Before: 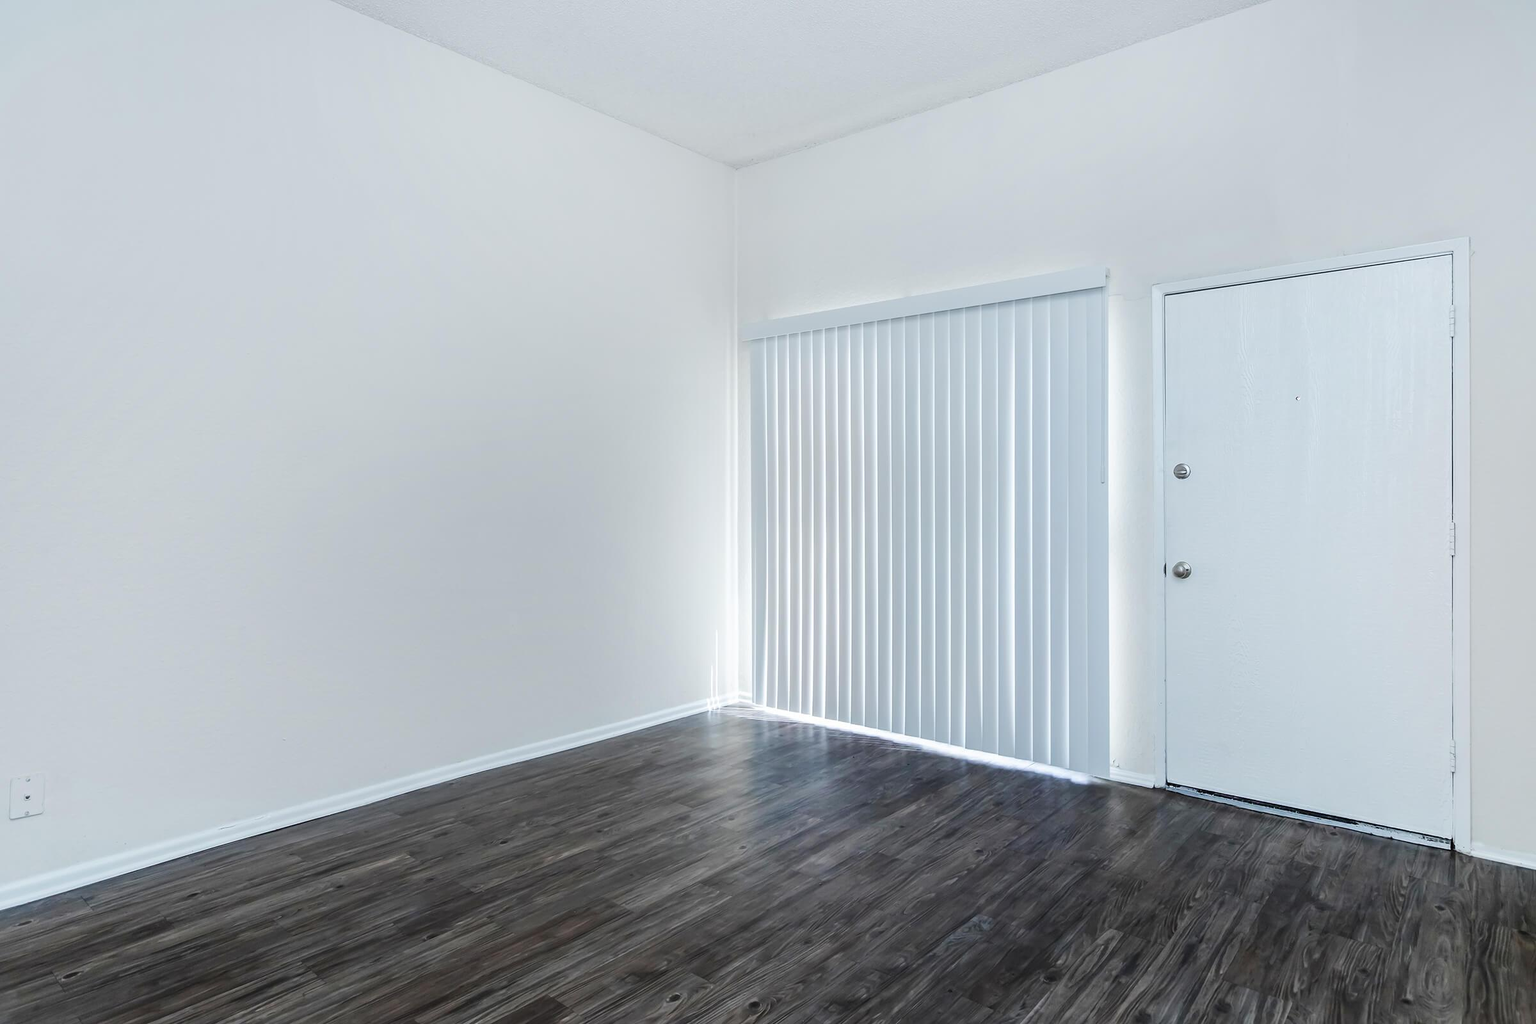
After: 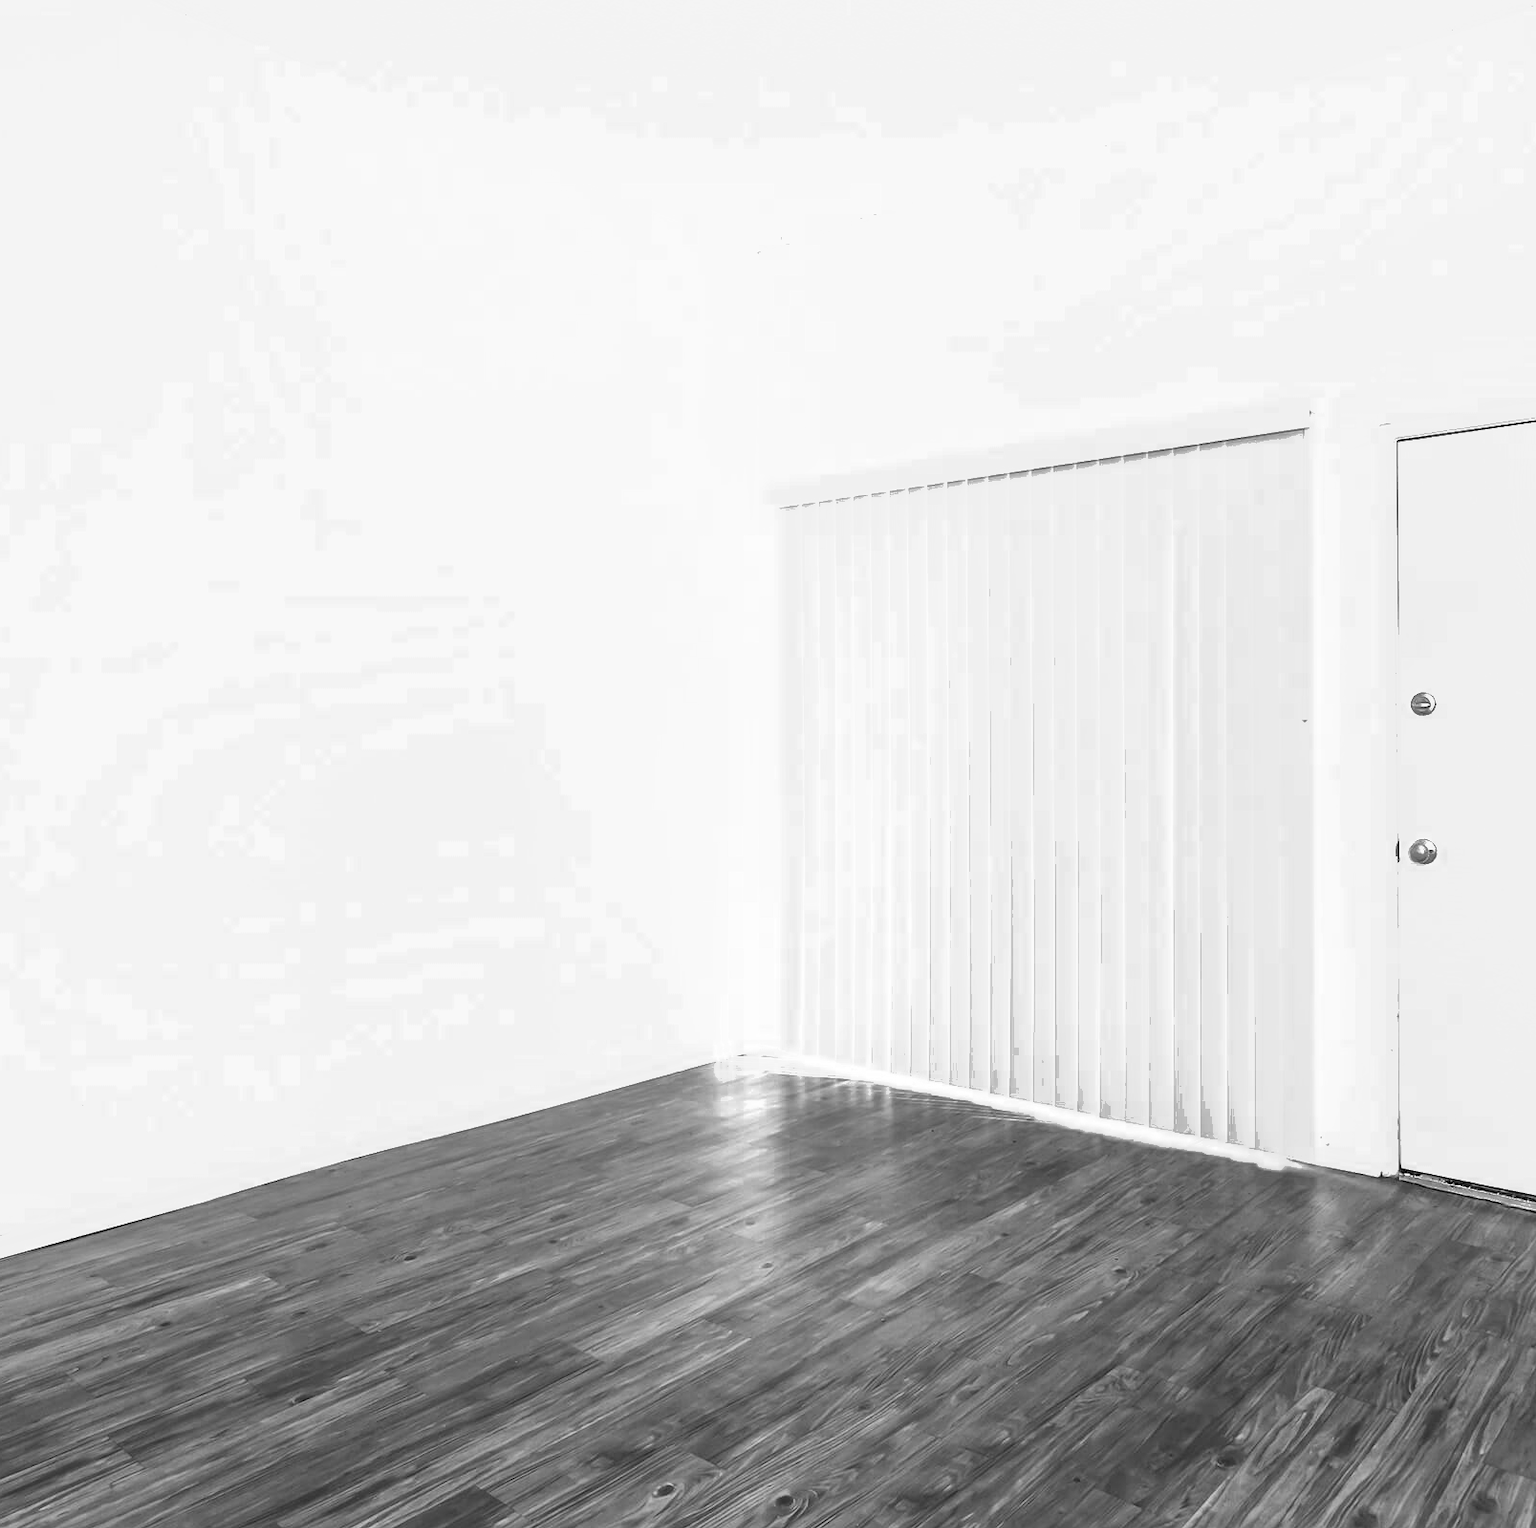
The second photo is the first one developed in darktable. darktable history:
crop and rotate: left 14.948%, right 18.075%
shadows and highlights: on, module defaults
color zones: curves: ch0 [(0.002, 0.429) (0.121, 0.212) (0.198, 0.113) (0.276, 0.344) (0.331, 0.541) (0.41, 0.56) (0.482, 0.289) (0.619, 0.227) (0.721, 0.18) (0.821, 0.435) (0.928, 0.555) (1, 0.587)]; ch1 [(0, 0) (0.143, 0) (0.286, 0) (0.429, 0) (0.571, 0) (0.714, 0) (0.857, 0)]
exposure: exposure 1.205 EV, compensate exposure bias true, compensate highlight preservation false
